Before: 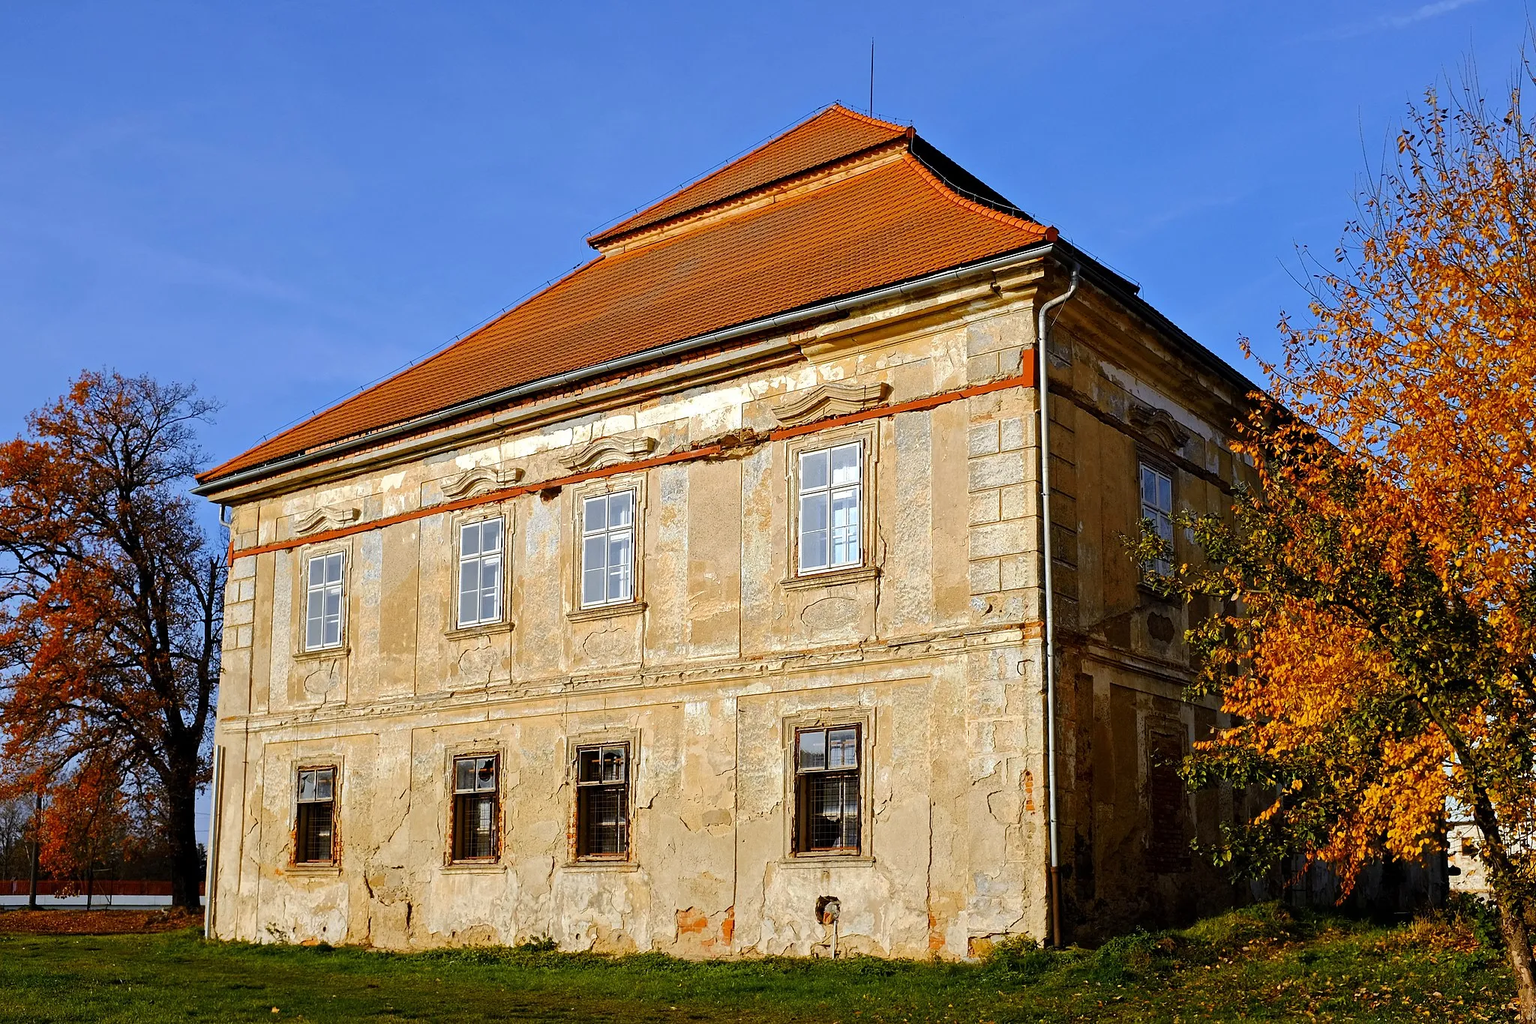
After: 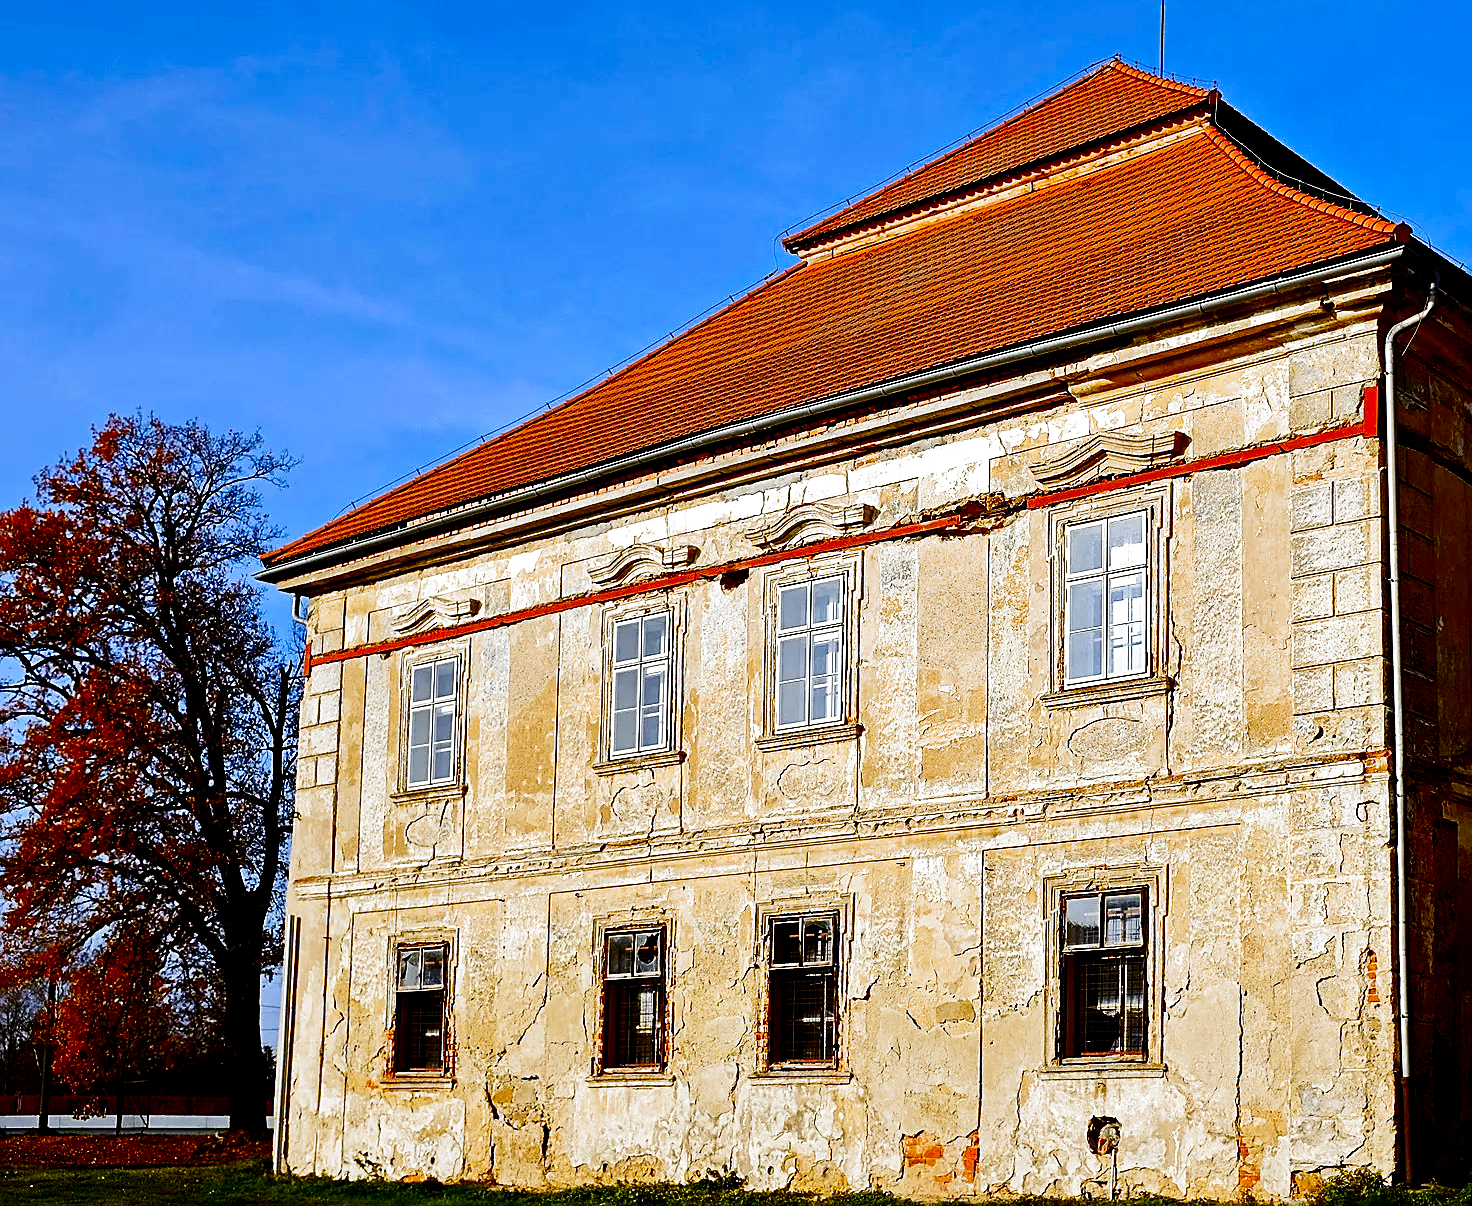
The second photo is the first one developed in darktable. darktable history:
crop: top 5.803%, right 27.864%, bottom 5.804%
sharpen: on, module defaults
filmic rgb: black relative exposure -8.2 EV, white relative exposure 2.2 EV, threshold 3 EV, hardness 7.11, latitude 75%, contrast 1.325, highlights saturation mix -2%, shadows ↔ highlights balance 30%, preserve chrominance no, color science v5 (2021), contrast in shadows safe, contrast in highlights safe, enable highlight reconstruction true
contrast brightness saturation: contrast 0.19, brightness -0.11, saturation 0.21
